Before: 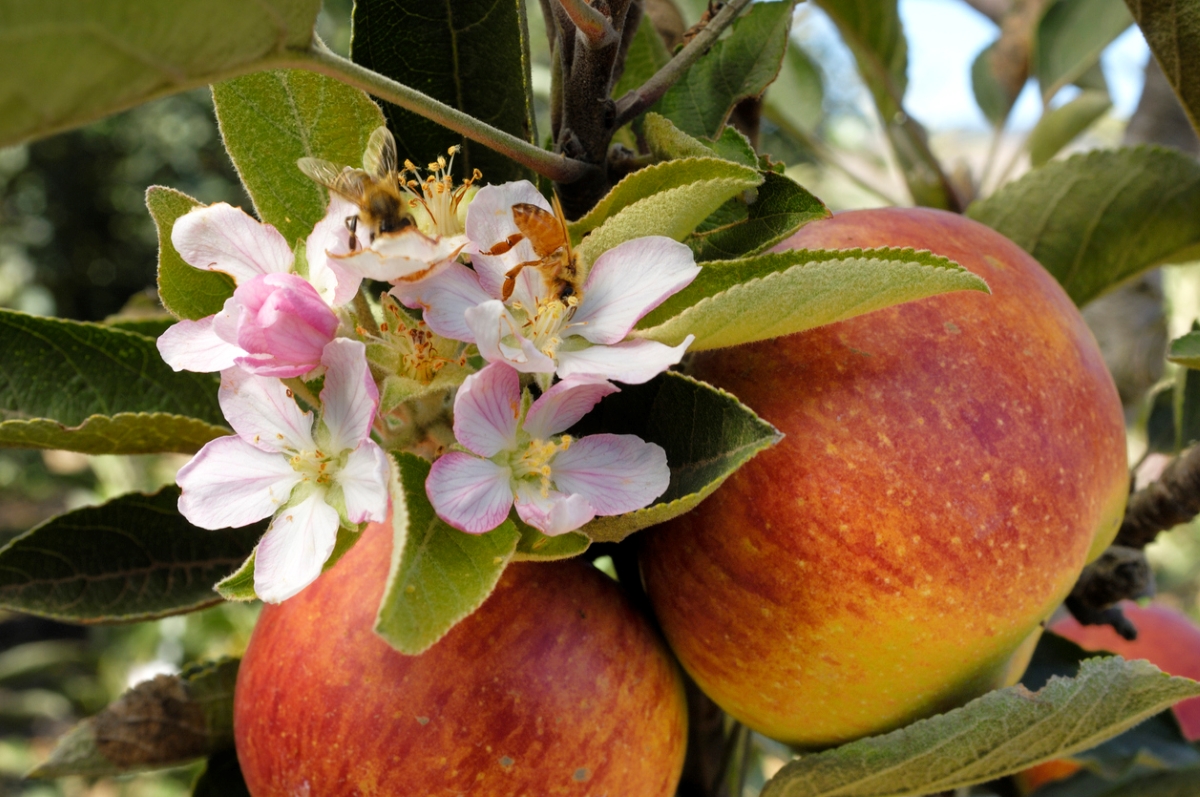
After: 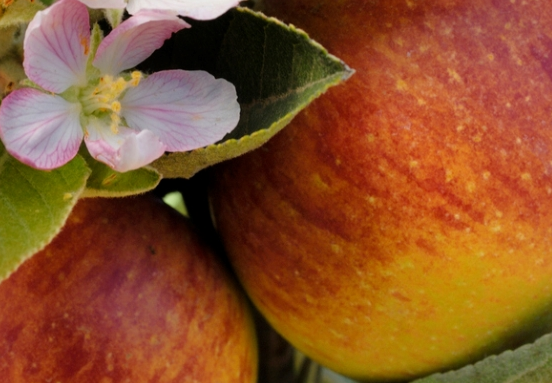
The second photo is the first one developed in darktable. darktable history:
crop: left 35.841%, top 45.741%, right 18.081%, bottom 6.155%
